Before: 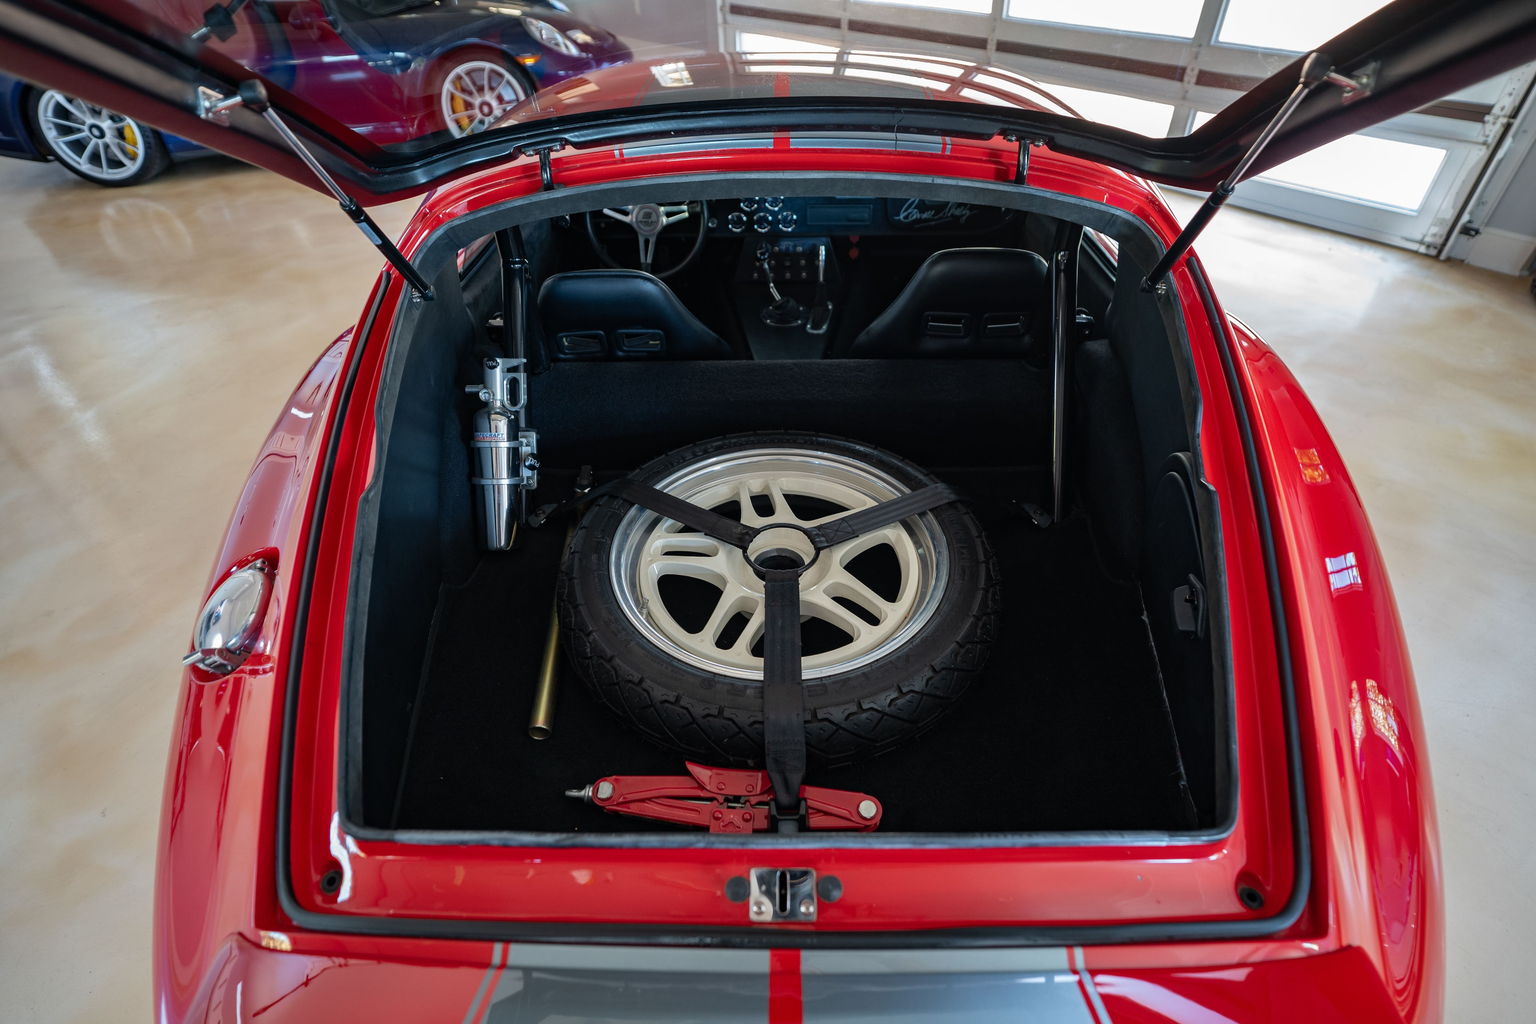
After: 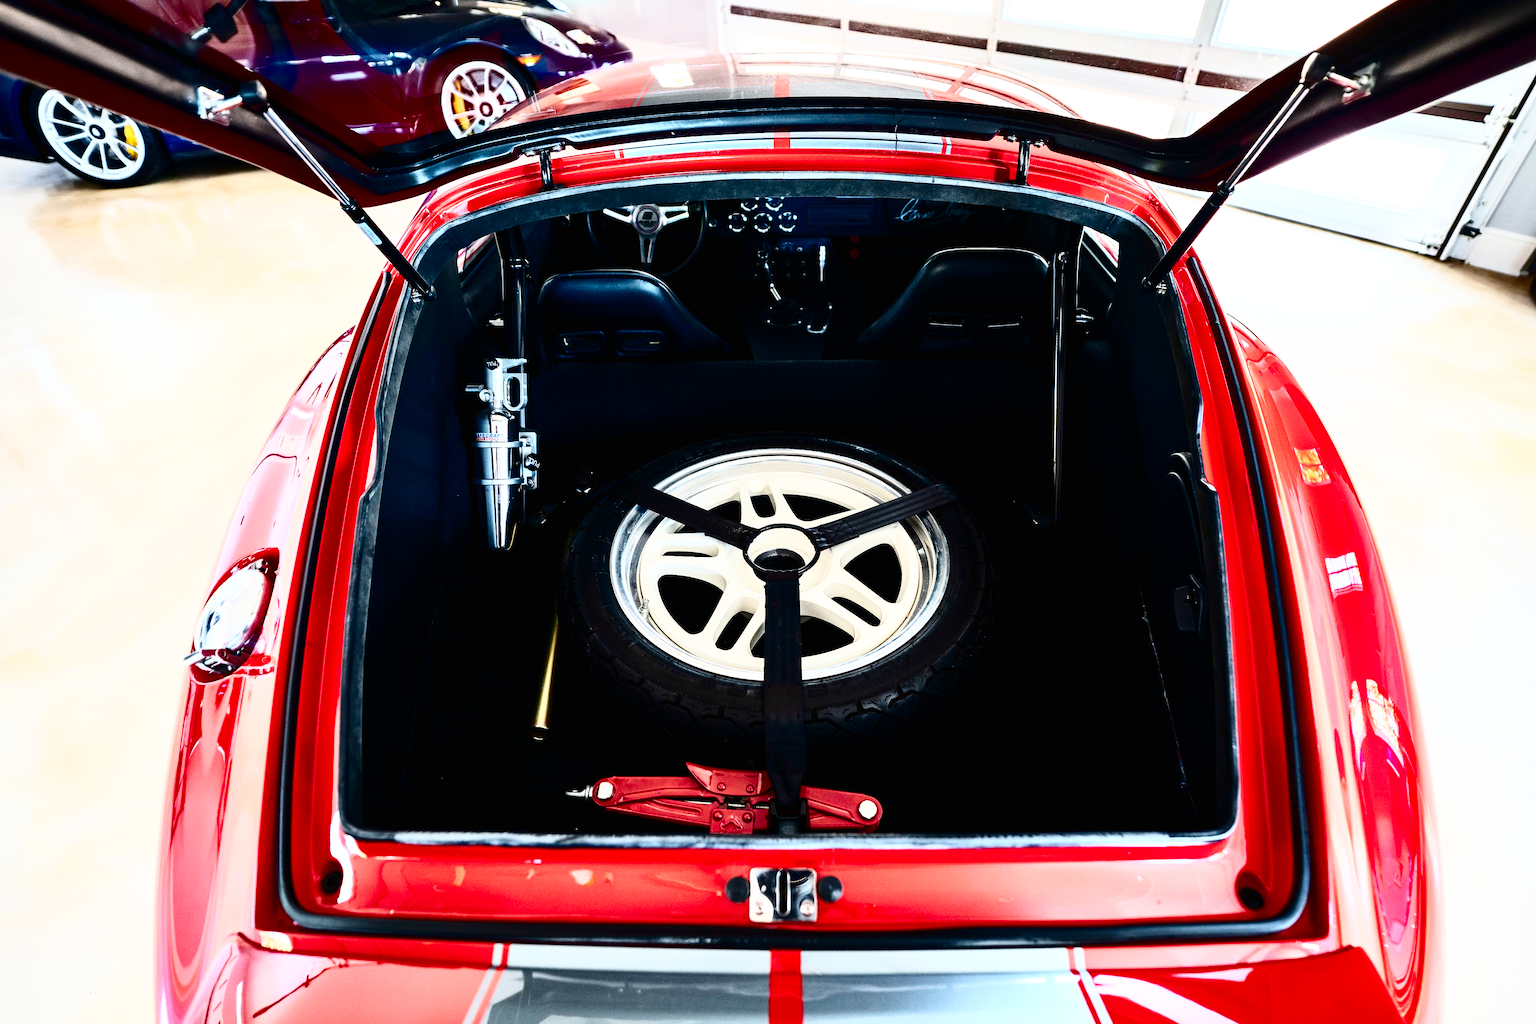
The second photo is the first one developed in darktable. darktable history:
contrast brightness saturation: brightness -0.091
tone curve: curves: ch0 [(0, 0) (0.003, 0.003) (0.011, 0.006) (0.025, 0.01) (0.044, 0.016) (0.069, 0.02) (0.1, 0.025) (0.136, 0.034) (0.177, 0.051) (0.224, 0.08) (0.277, 0.131) (0.335, 0.209) (0.399, 0.328) (0.468, 0.47) (0.543, 0.629) (0.623, 0.788) (0.709, 0.903) (0.801, 0.965) (0.898, 0.989) (1, 1)], color space Lab, independent channels, preserve colors none
base curve: curves: ch0 [(0, 0.003) (0.001, 0.002) (0.006, 0.004) (0.02, 0.022) (0.048, 0.086) (0.094, 0.234) (0.162, 0.431) (0.258, 0.629) (0.385, 0.8) (0.548, 0.918) (0.751, 0.988) (1, 1)], preserve colors none
